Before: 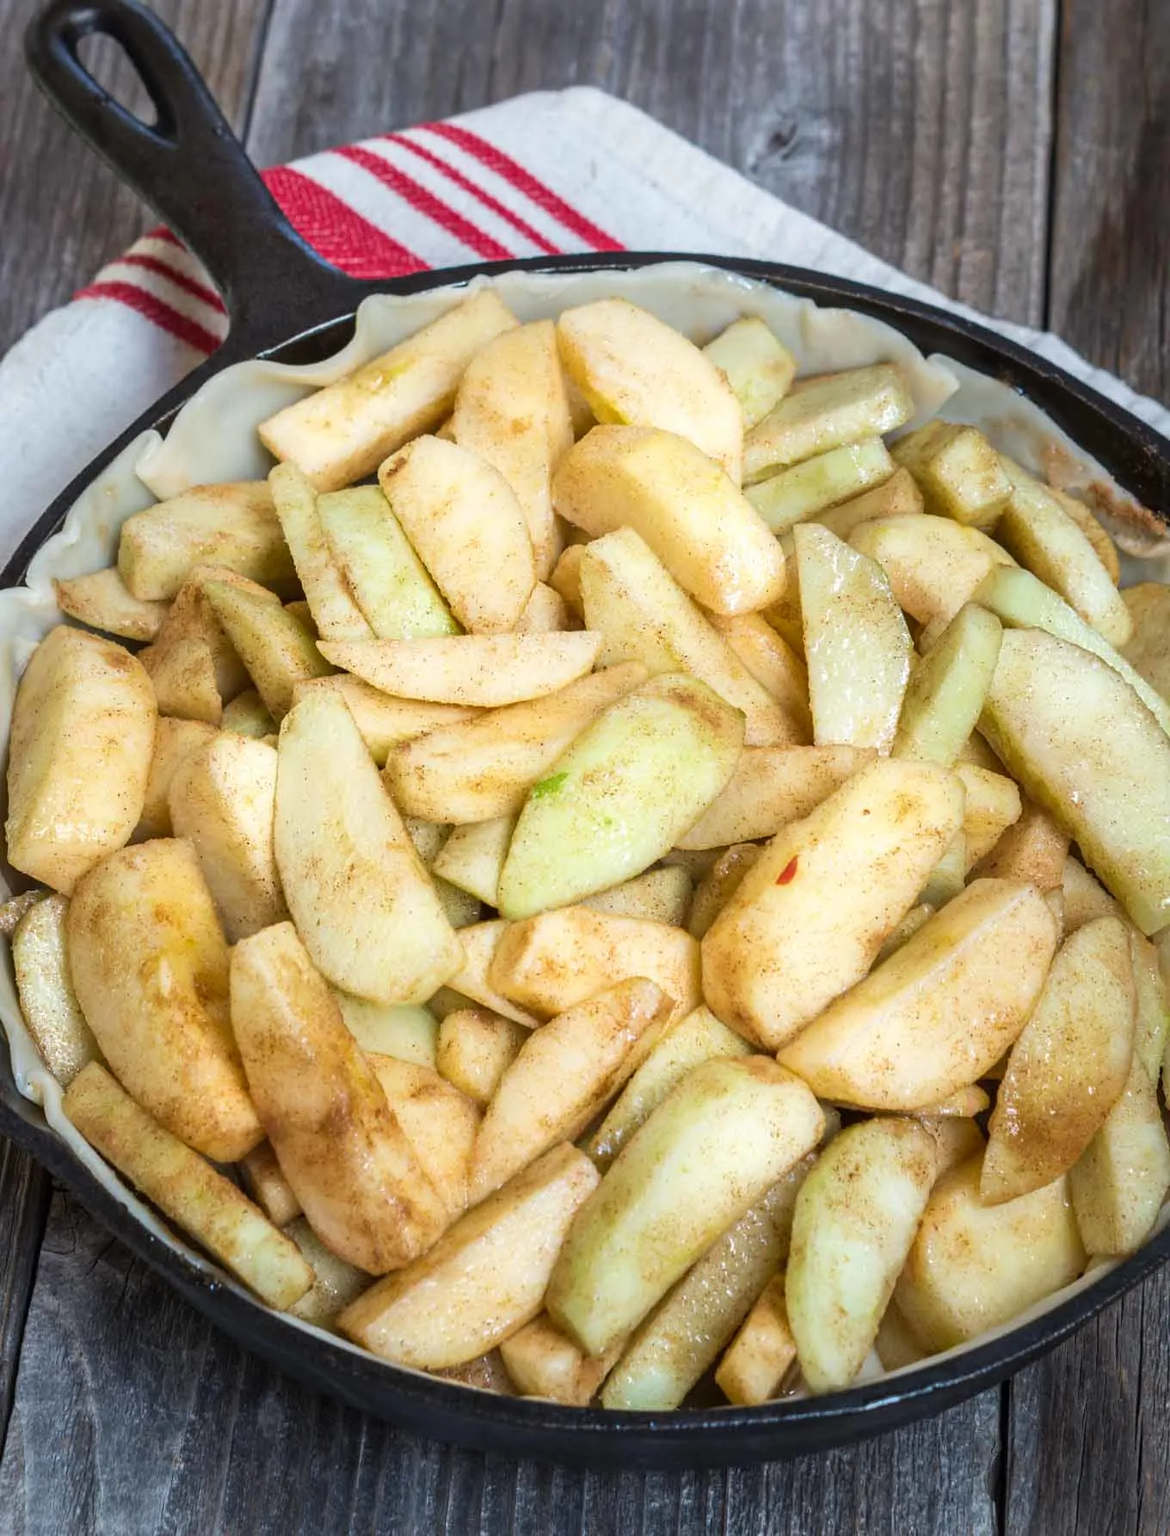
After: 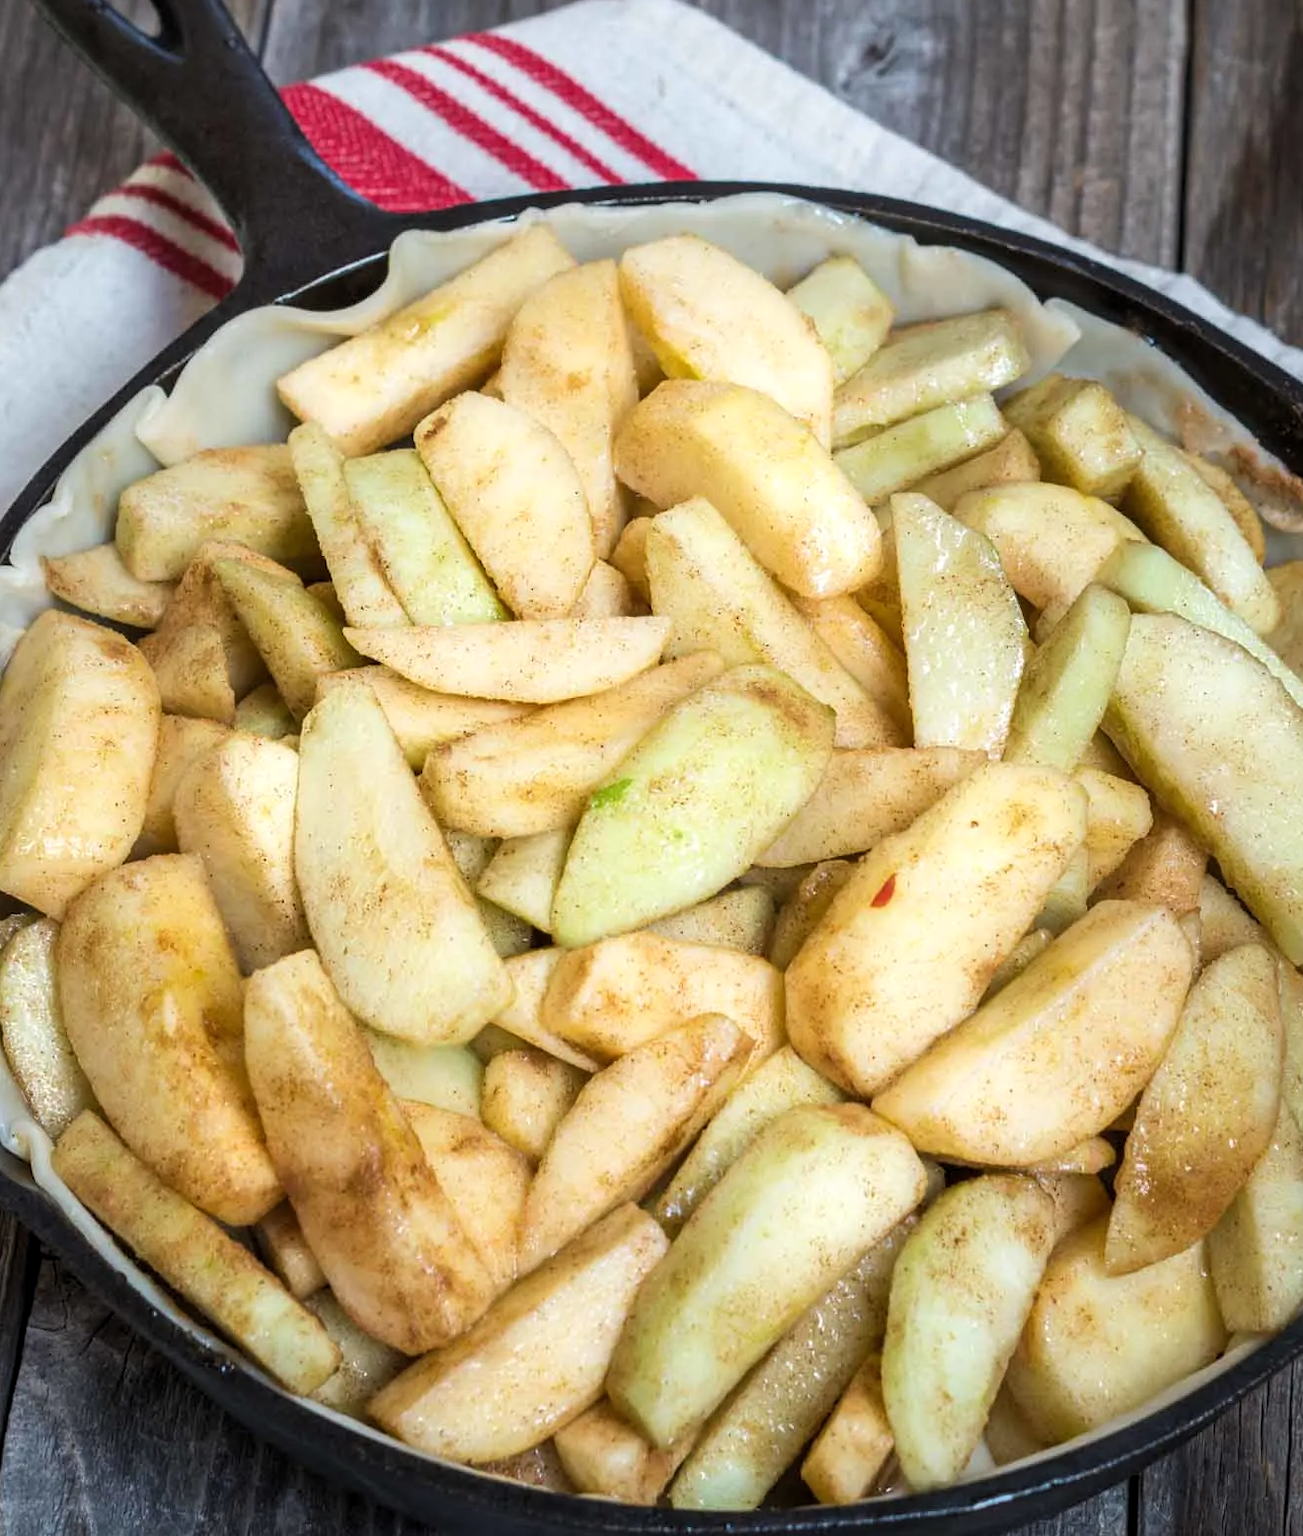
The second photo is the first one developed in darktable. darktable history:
levels: levels [0.026, 0.507, 0.987]
crop: left 1.507%, top 6.147%, right 1.379%, bottom 6.637%
